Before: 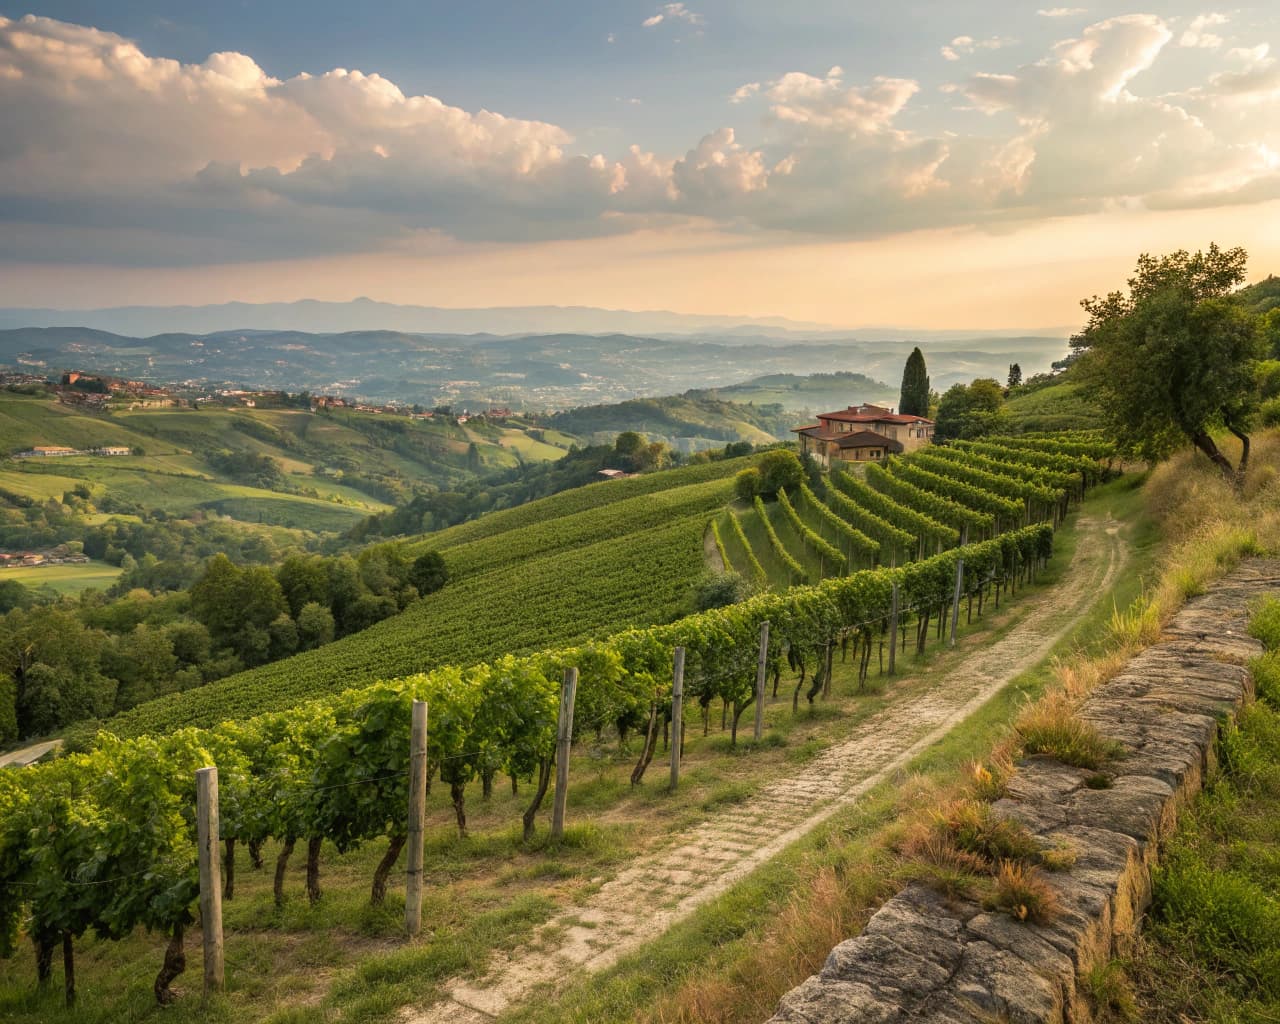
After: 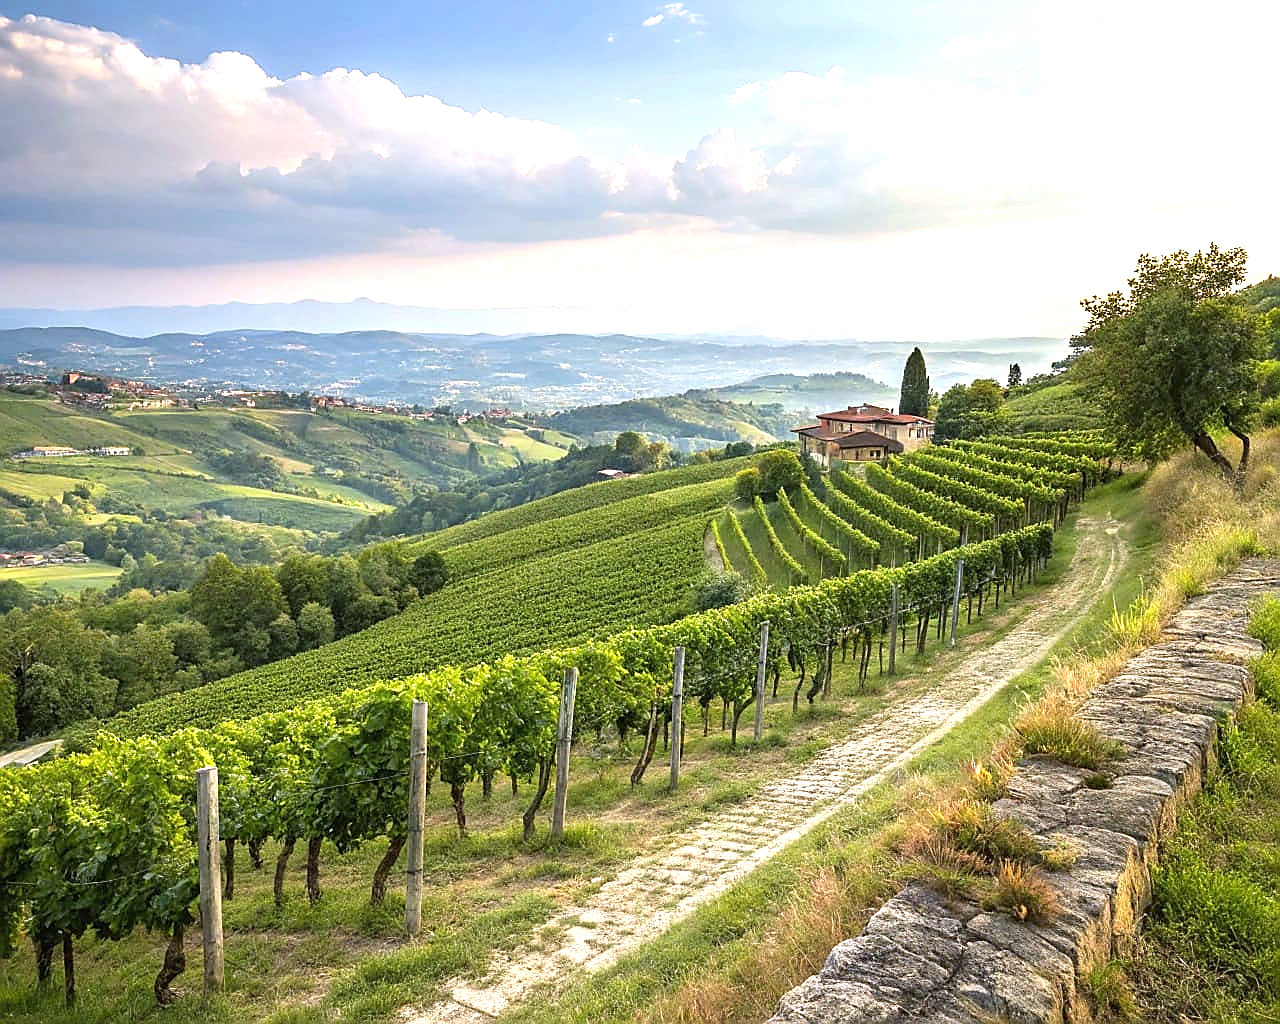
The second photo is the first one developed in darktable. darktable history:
exposure: exposure 0.999 EV, compensate highlight preservation false
white balance: red 0.948, green 1.02, blue 1.176
sharpen: radius 1.4, amount 1.25, threshold 0.7
